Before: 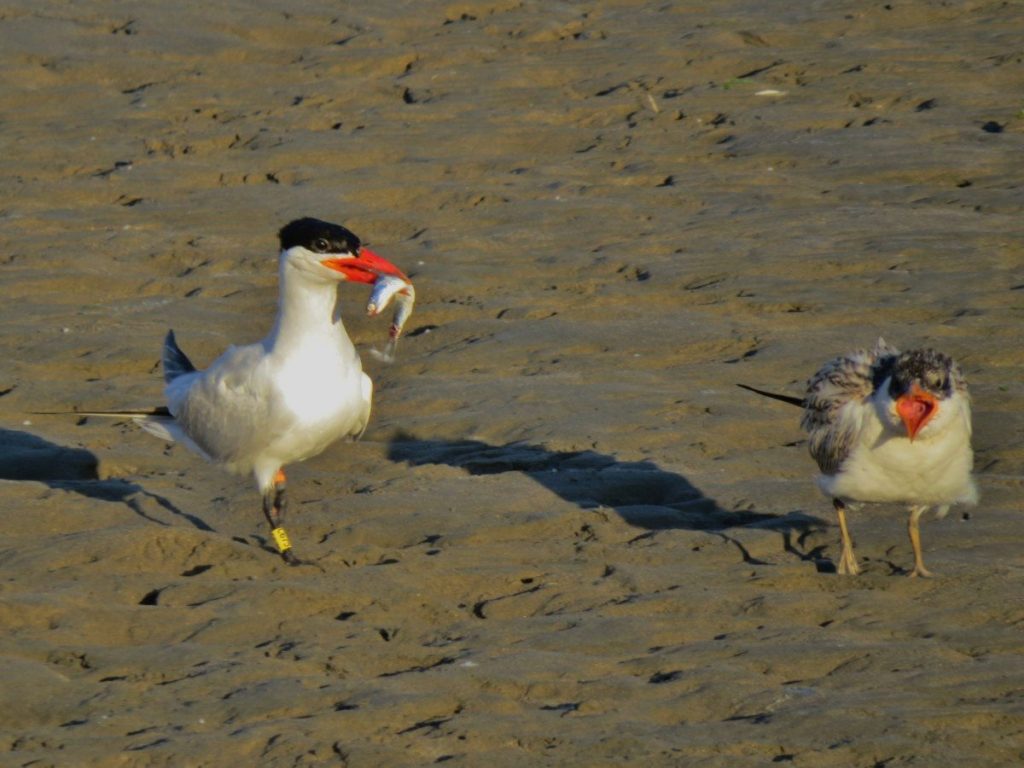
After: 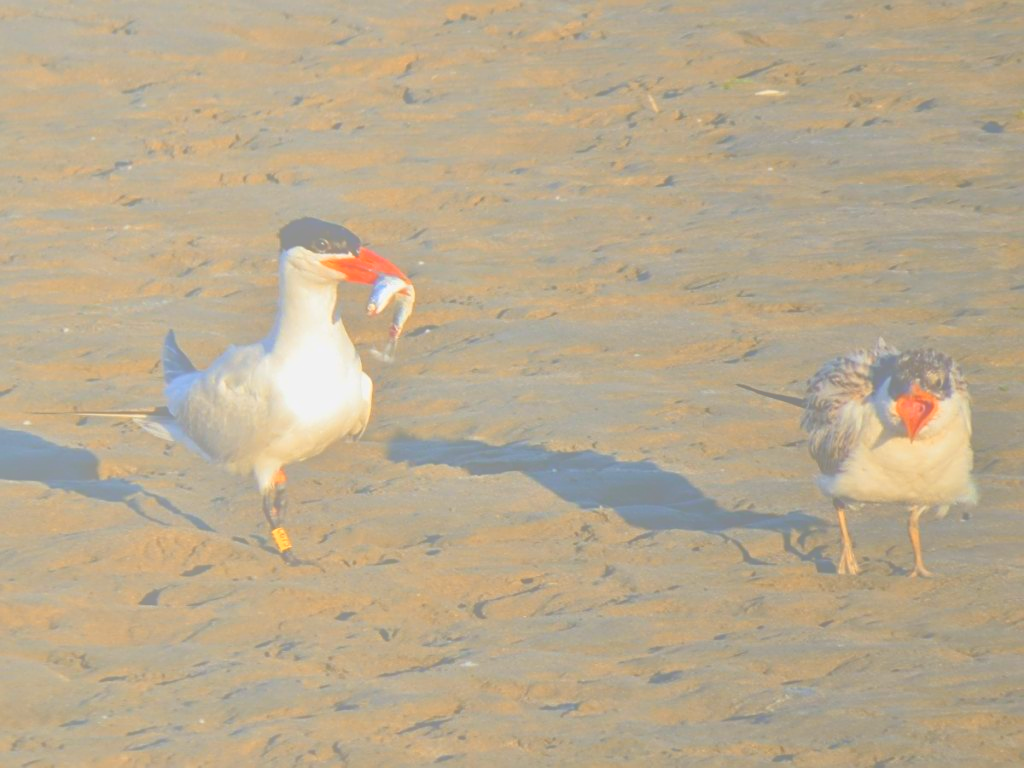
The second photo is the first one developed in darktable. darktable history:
bloom: size 85%, threshold 5%, strength 85%
color zones: curves: ch2 [(0, 0.5) (0.143, 0.5) (0.286, 0.416) (0.429, 0.5) (0.571, 0.5) (0.714, 0.5) (0.857, 0.5) (1, 0.5)]
sharpen: on, module defaults
contrast brightness saturation: contrast 0.2, brightness -0.11, saturation 0.1
